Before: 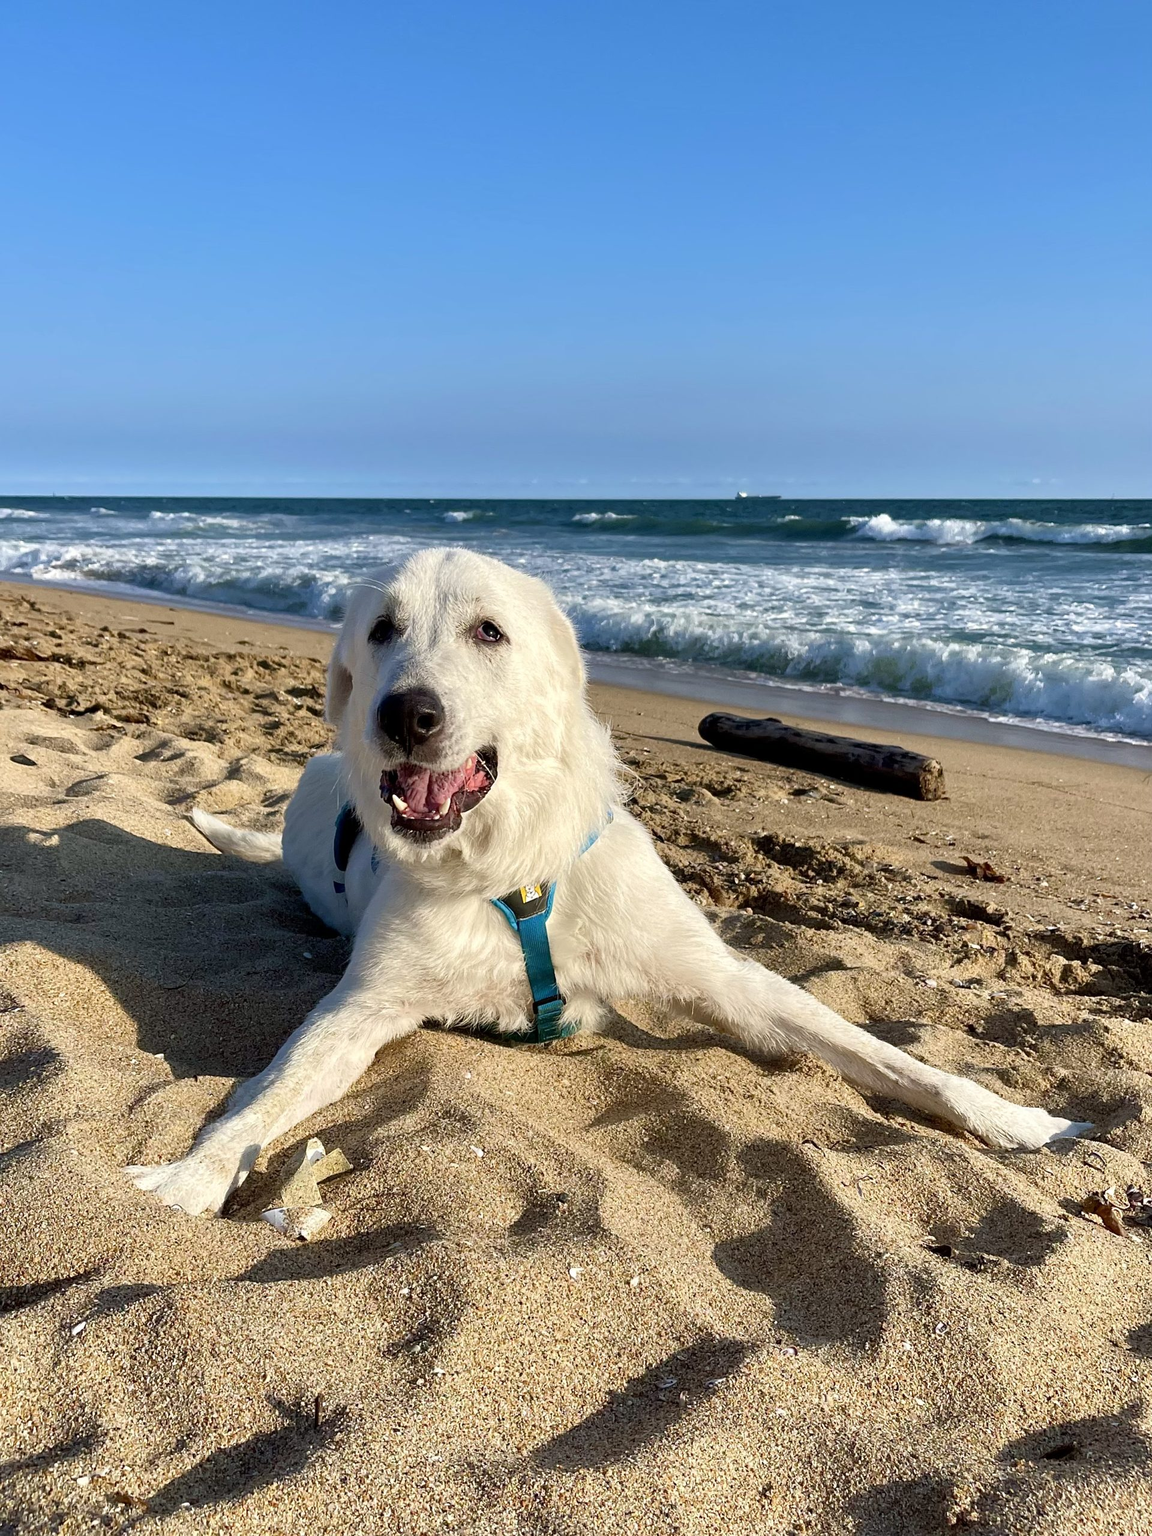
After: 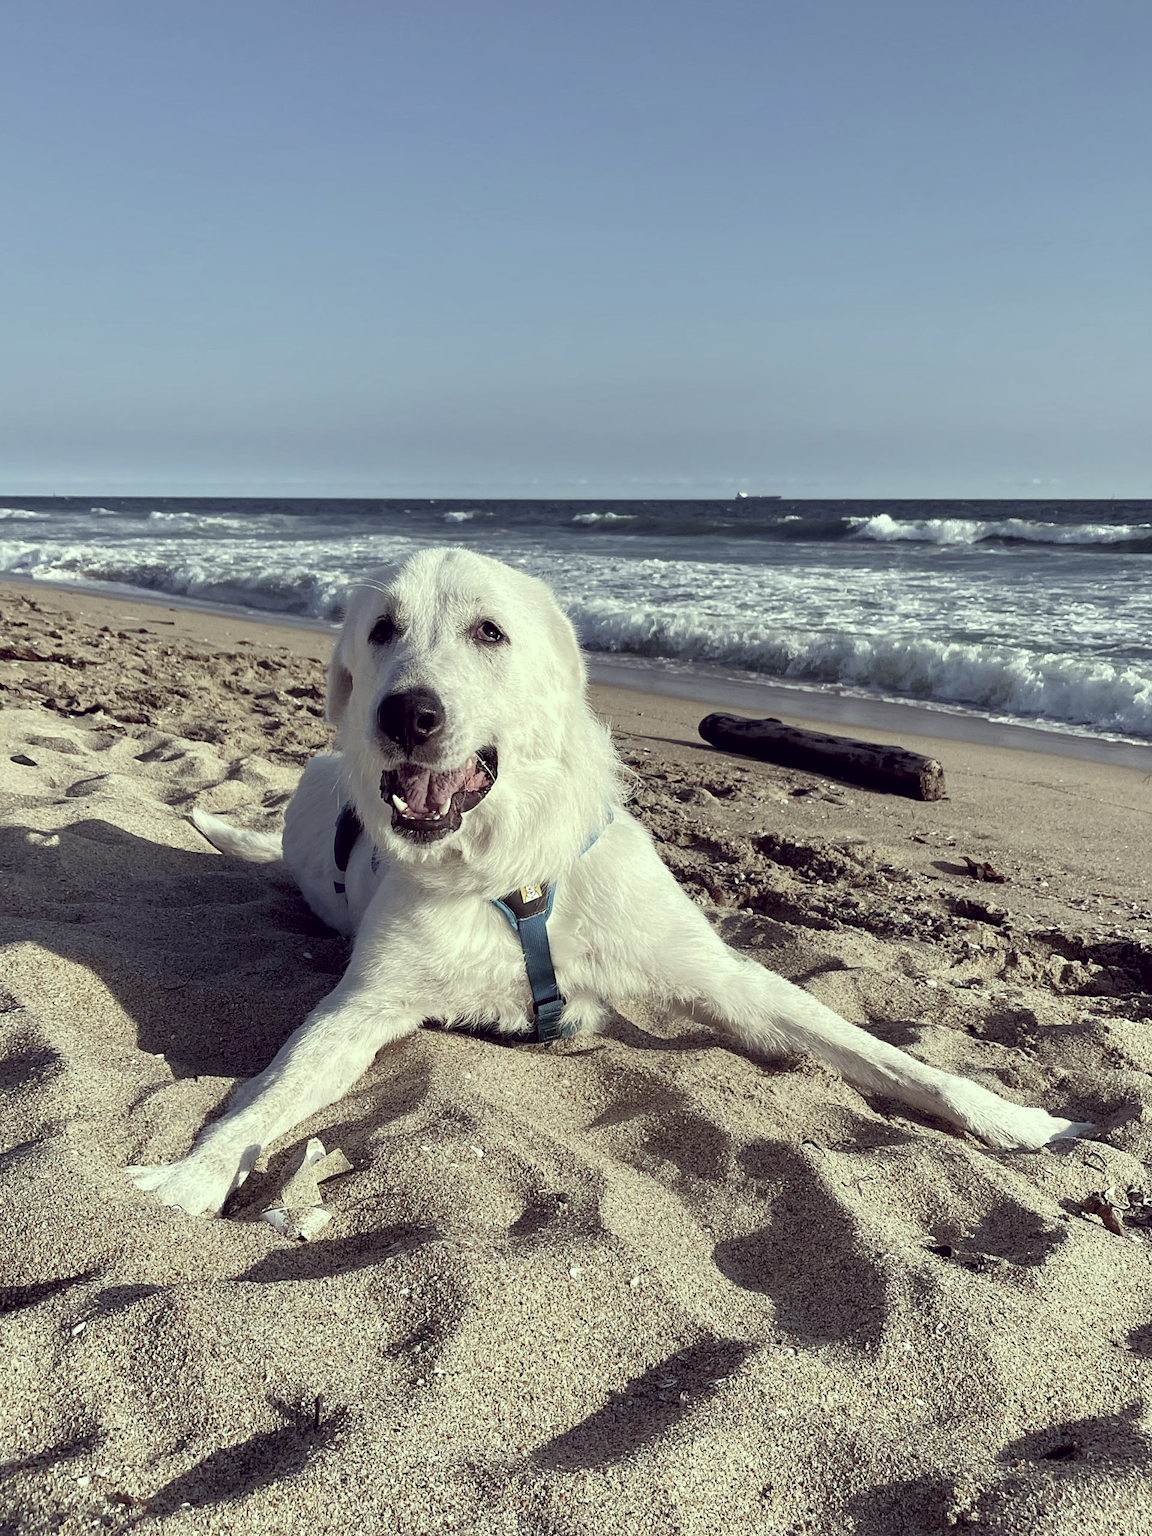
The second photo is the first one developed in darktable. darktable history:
exposure: black level correction 0.001, compensate highlight preservation false
tone equalizer: on, module defaults
color correction: highlights a* -20.54, highlights b* 20.48, shadows a* 19.81, shadows b* -20.33, saturation 0.439
